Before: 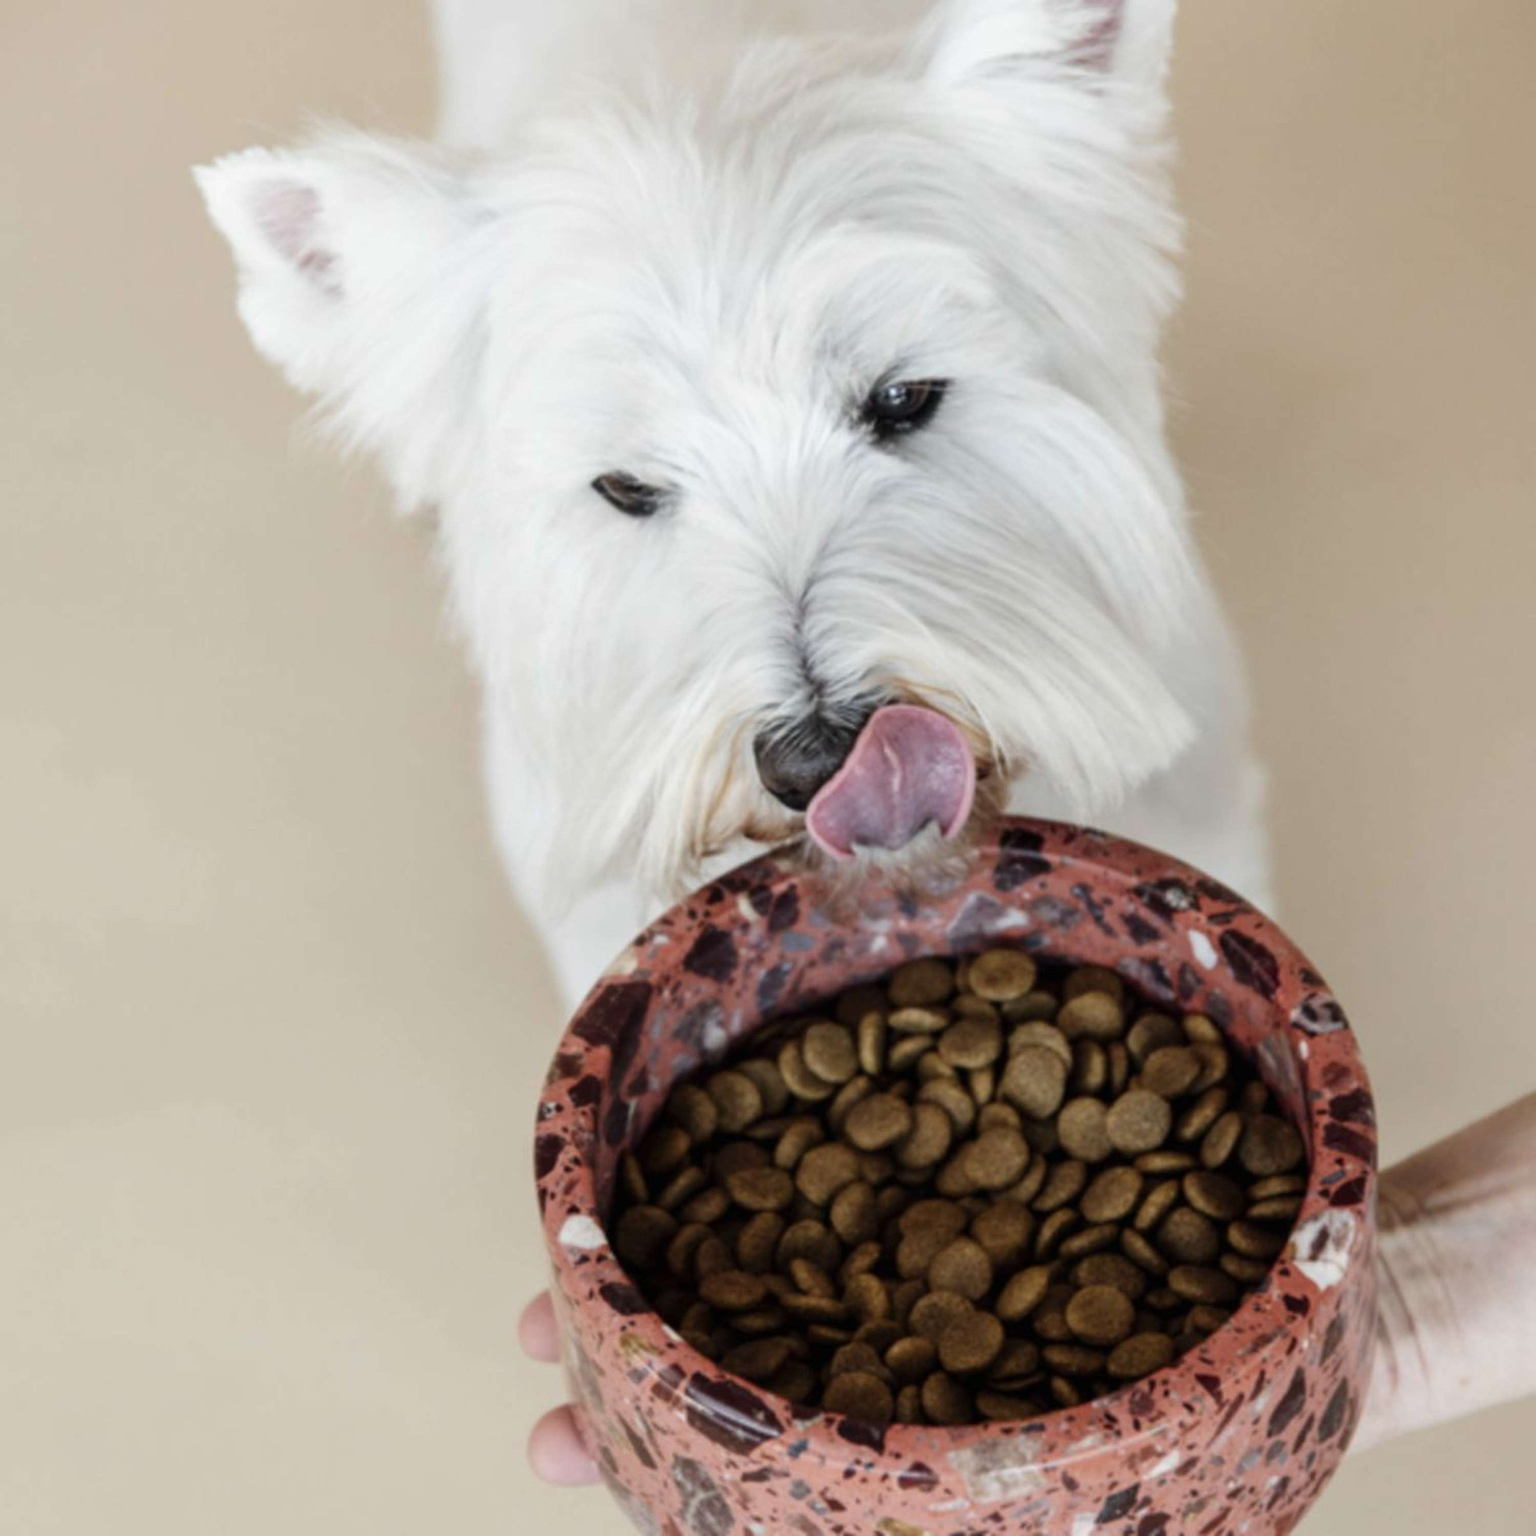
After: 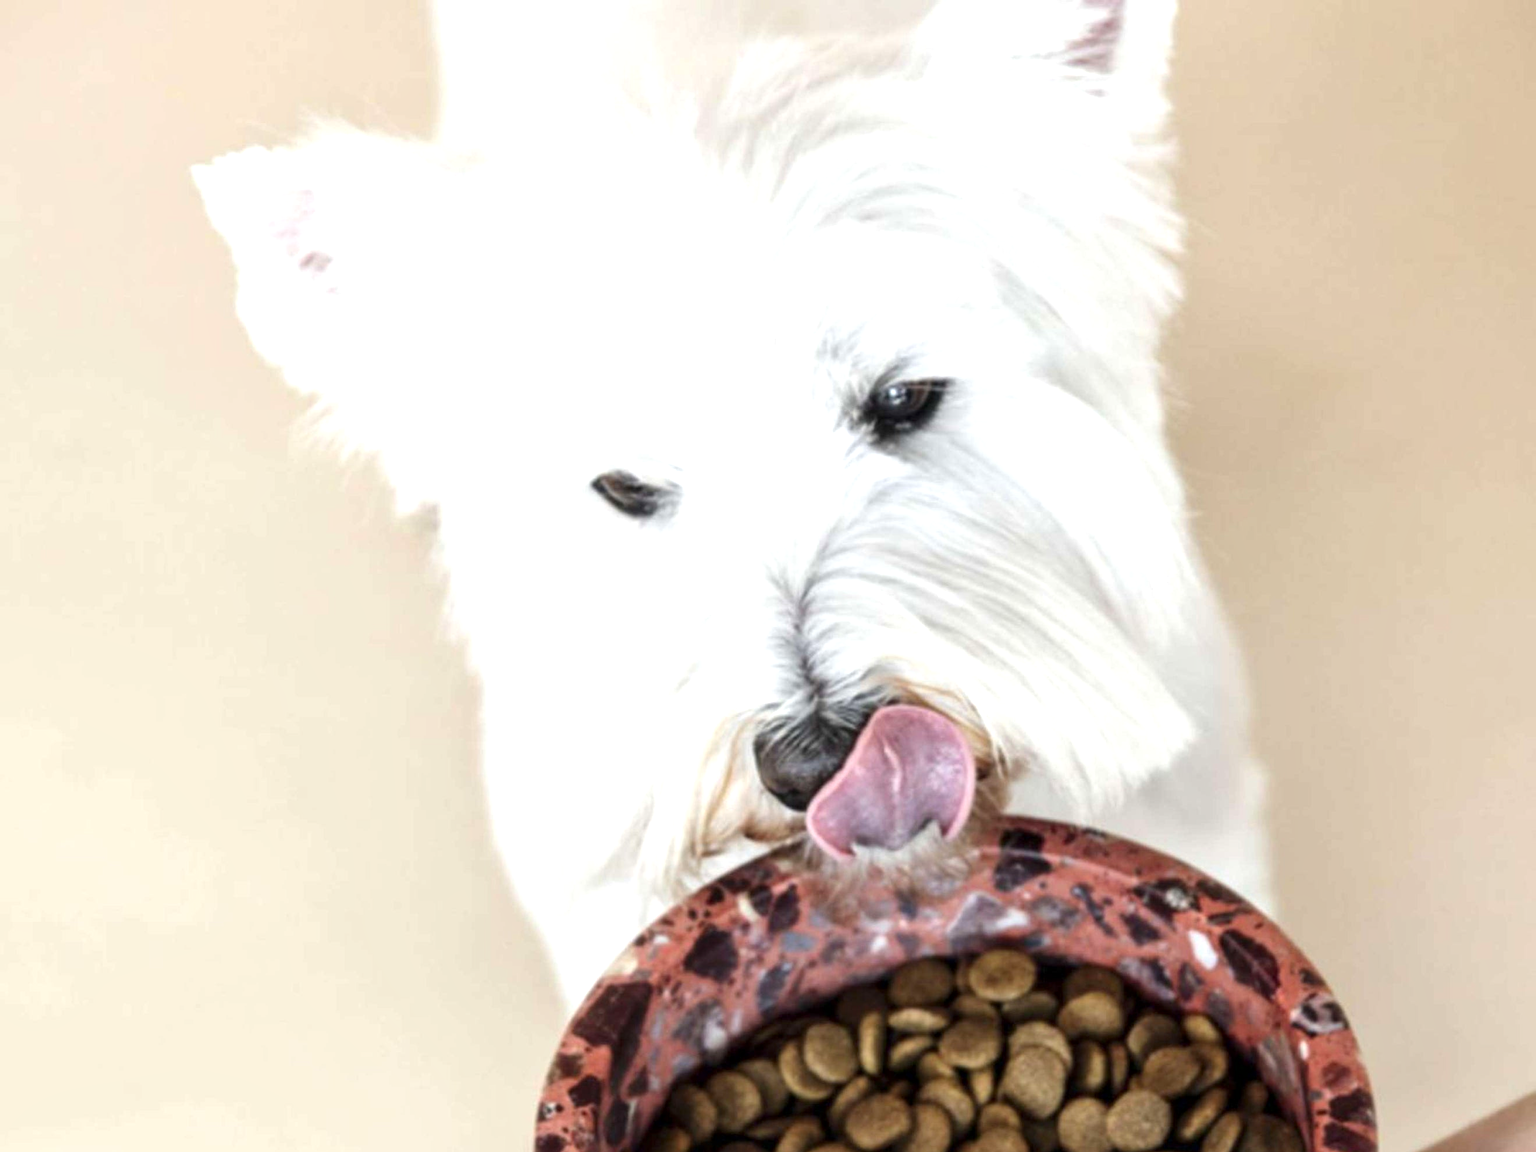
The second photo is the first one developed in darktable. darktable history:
local contrast: mode bilateral grid, contrast 20, coarseness 50, detail 120%, midtone range 0.2
exposure: black level correction 0, exposure 0.7 EV, compensate exposure bias true, compensate highlight preservation false
crop: bottom 24.988%
